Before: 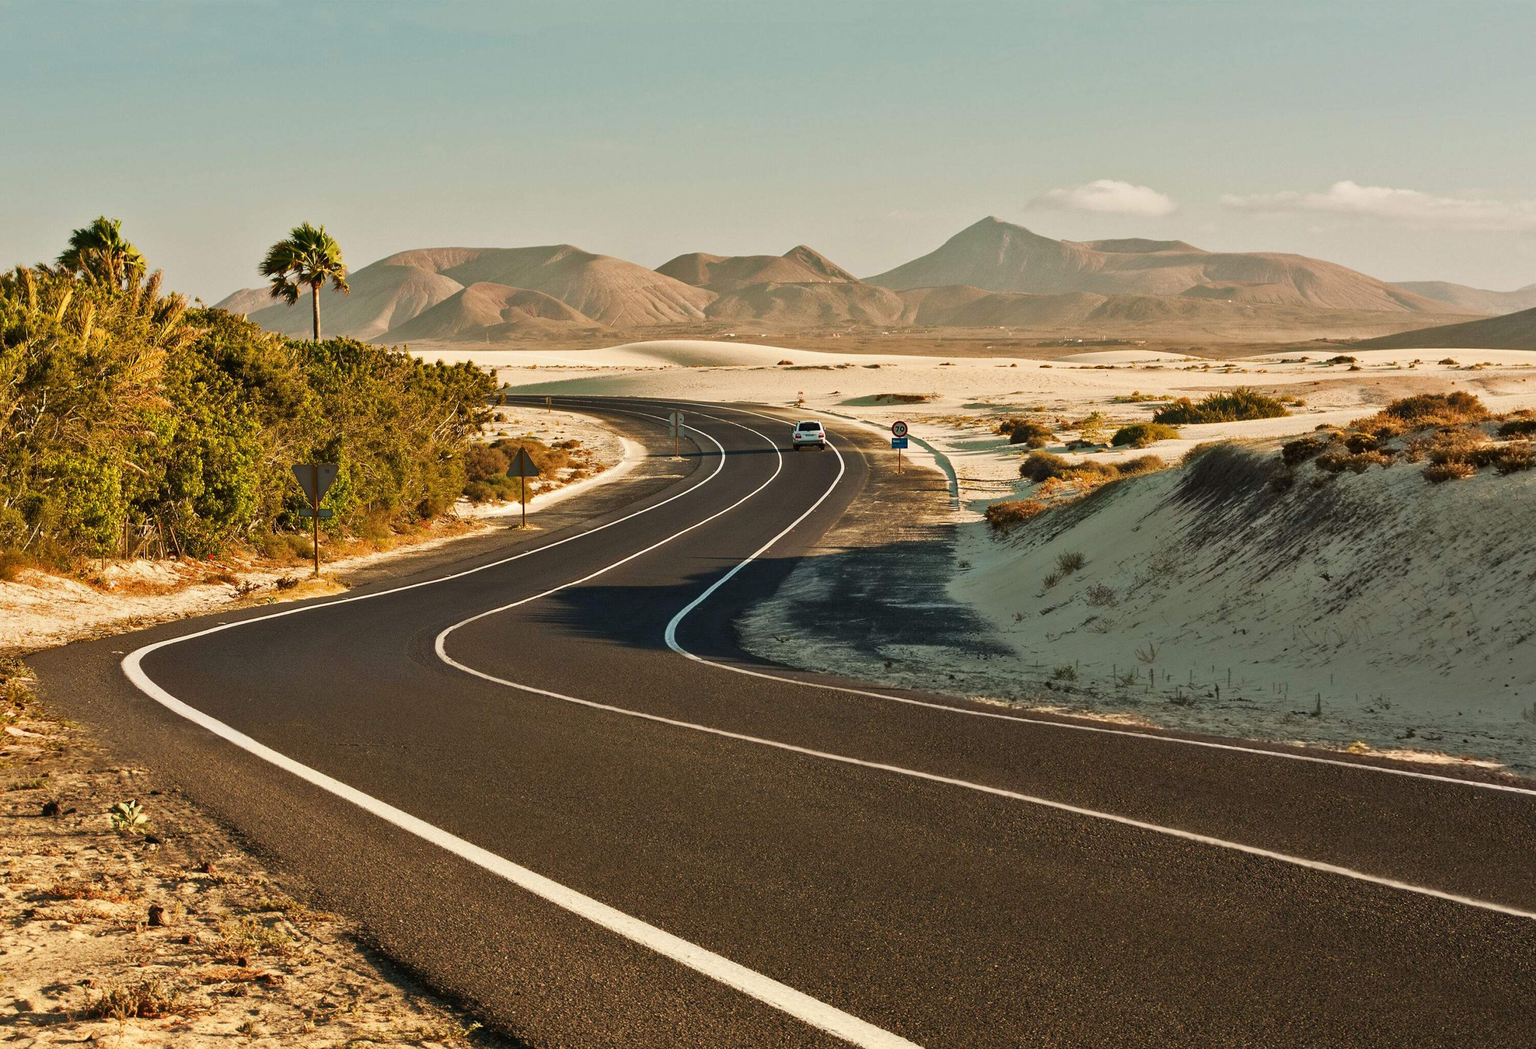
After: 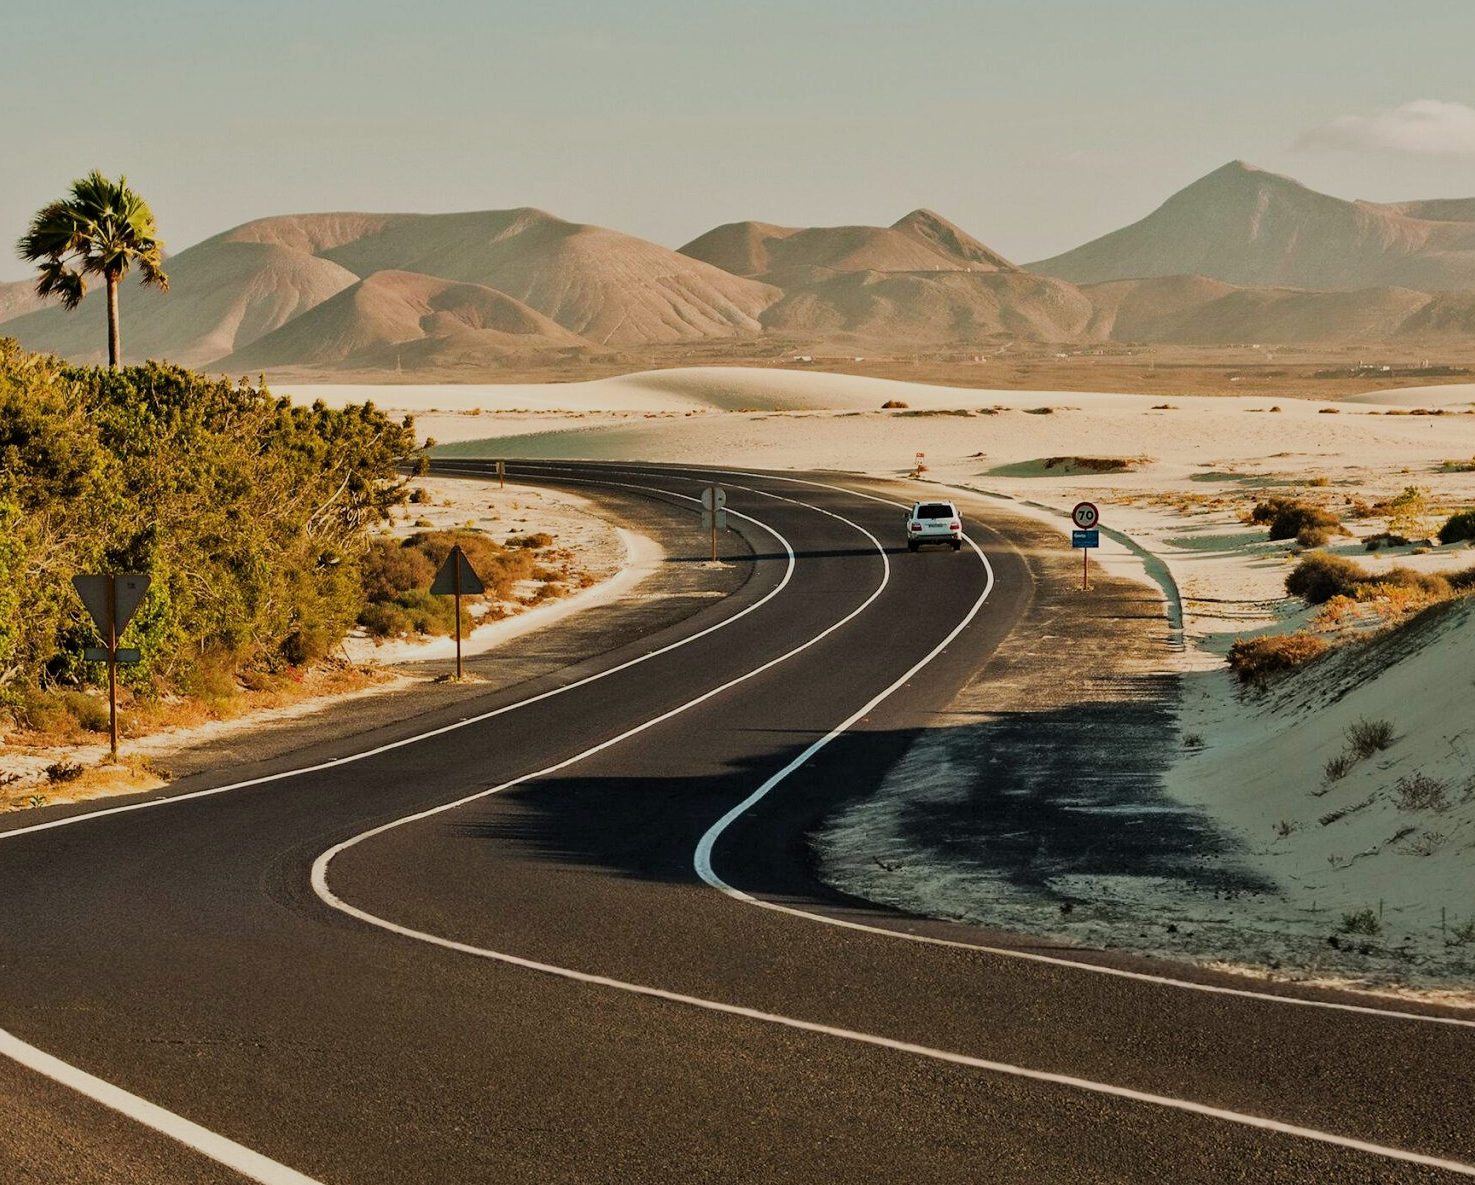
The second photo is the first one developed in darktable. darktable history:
filmic rgb: black relative exposure -7.65 EV, white relative exposure 4.56 EV, hardness 3.61, contrast 1.057
crop: left 16.198%, top 11.452%, right 26.177%, bottom 20.769%
